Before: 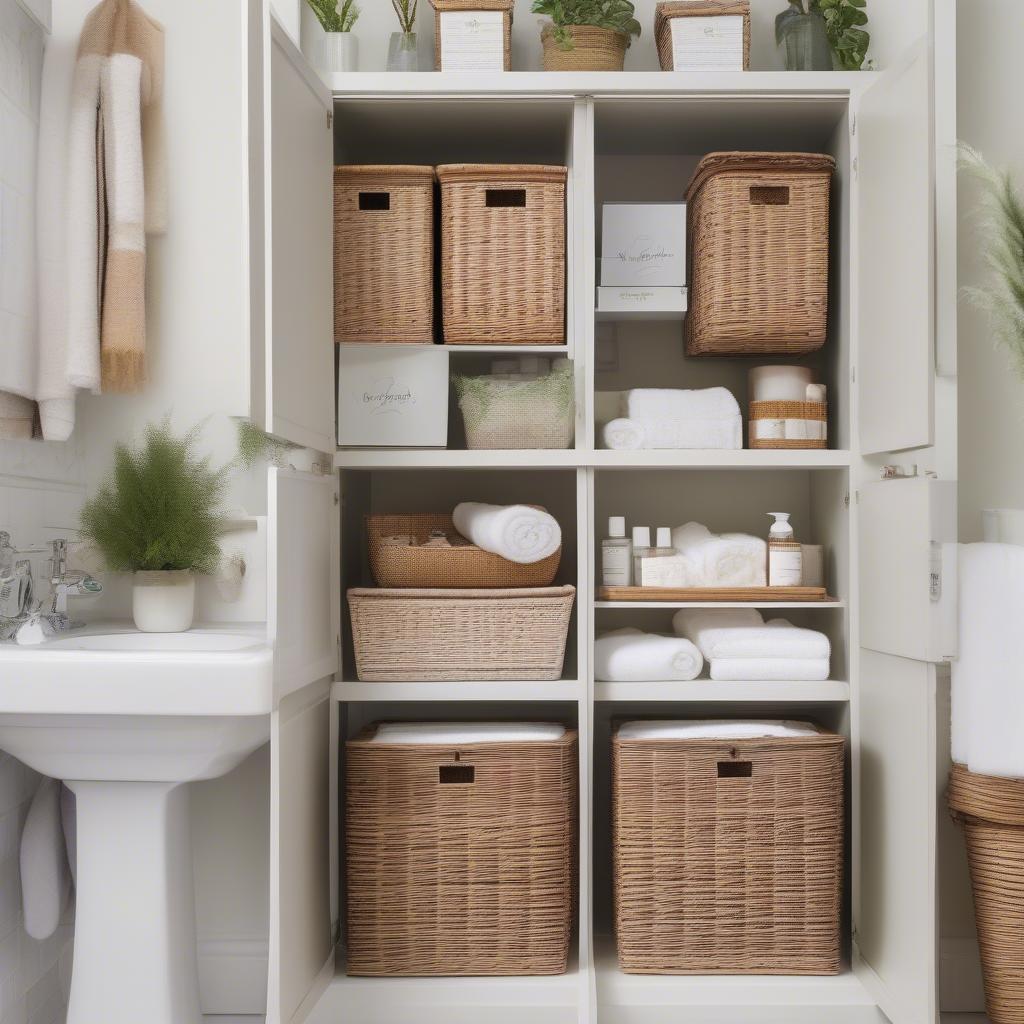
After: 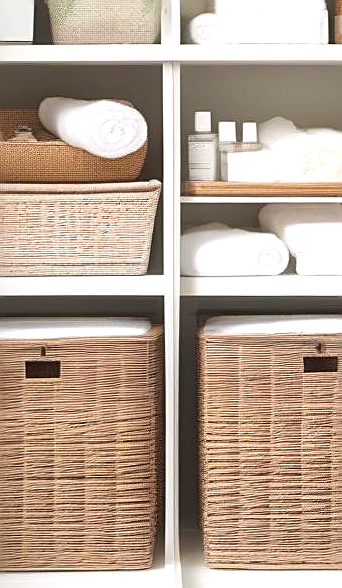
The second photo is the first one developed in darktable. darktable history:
crop: left 40.456%, top 39.572%, right 25.945%, bottom 2.975%
sharpen: on, module defaults
exposure: black level correction 0, exposure 0.696 EV, compensate highlight preservation false
